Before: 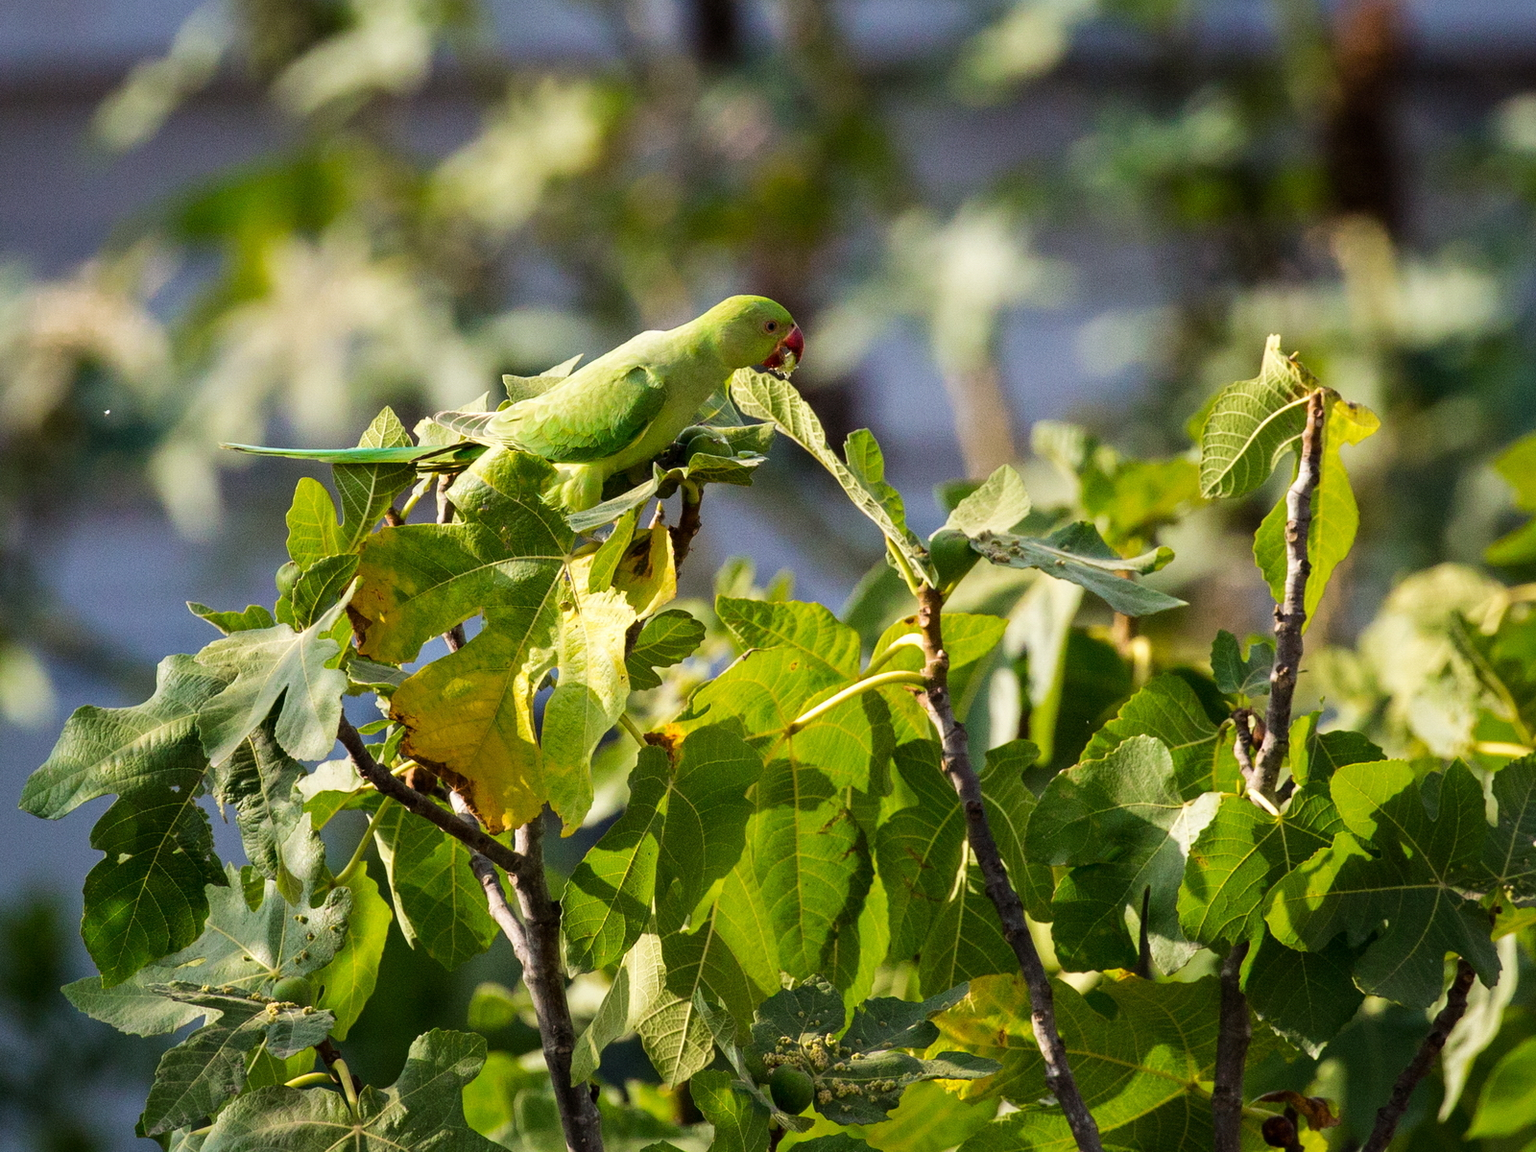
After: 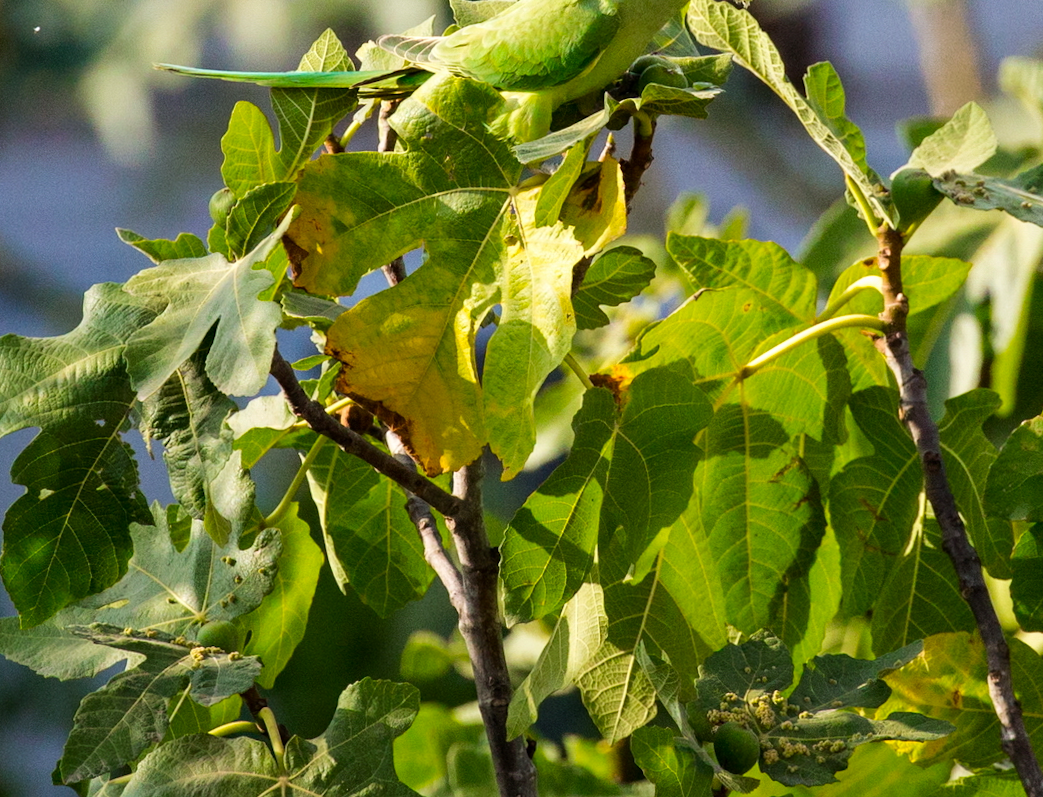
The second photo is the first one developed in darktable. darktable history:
contrast brightness saturation: saturation 0.124
crop and rotate: angle -1.1°, left 3.75%, top 31.87%, right 29.399%
